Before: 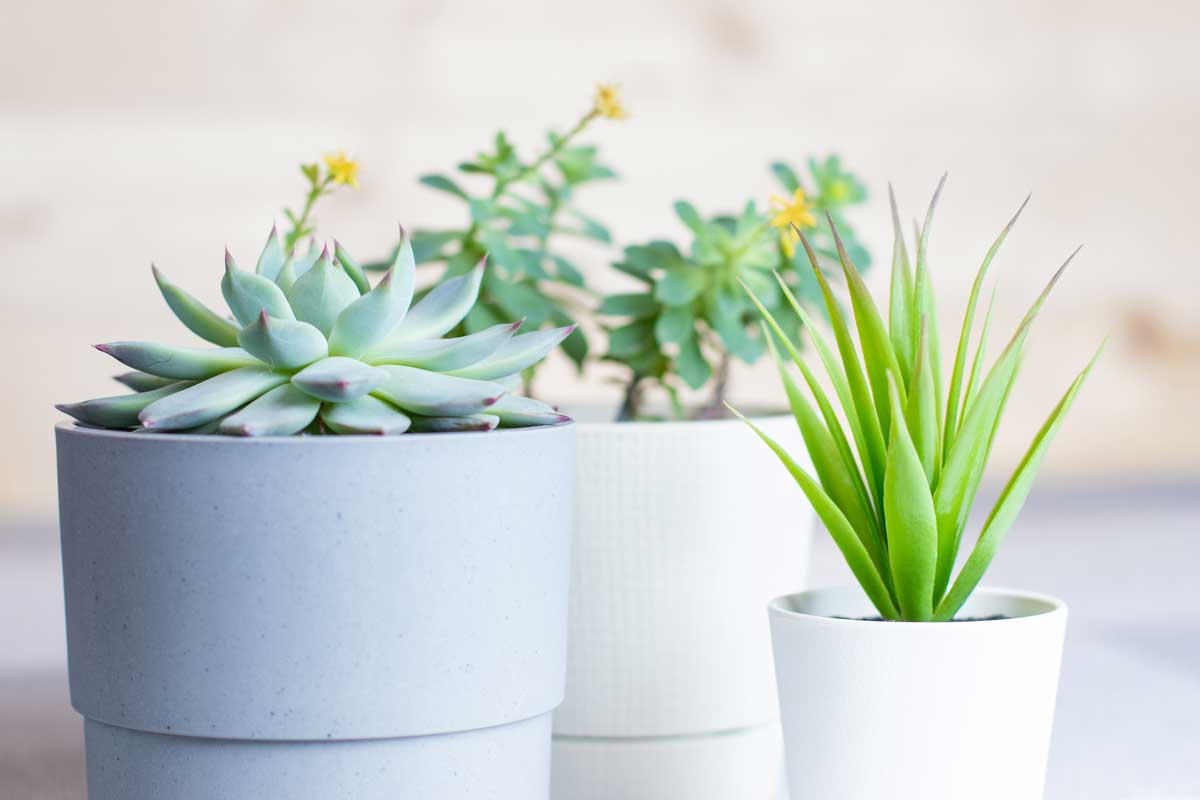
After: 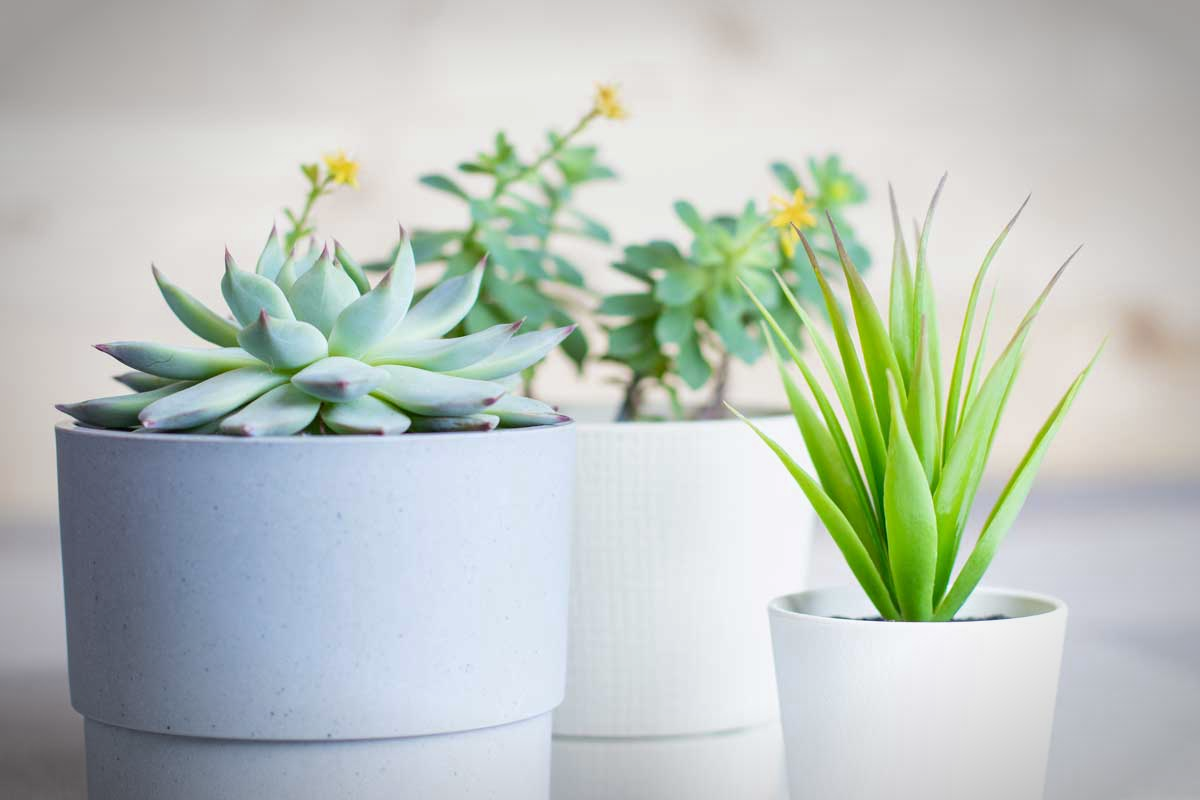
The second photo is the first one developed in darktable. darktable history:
vignetting: automatic ratio true
color zones: curves: ch0 [(0.068, 0.464) (0.25, 0.5) (0.48, 0.508) (0.75, 0.536) (0.886, 0.476) (0.967, 0.456)]; ch1 [(0.066, 0.456) (0.25, 0.5) (0.616, 0.508) (0.746, 0.56) (0.934, 0.444)]
exposure: exposure -0.064 EV, compensate highlight preservation false
